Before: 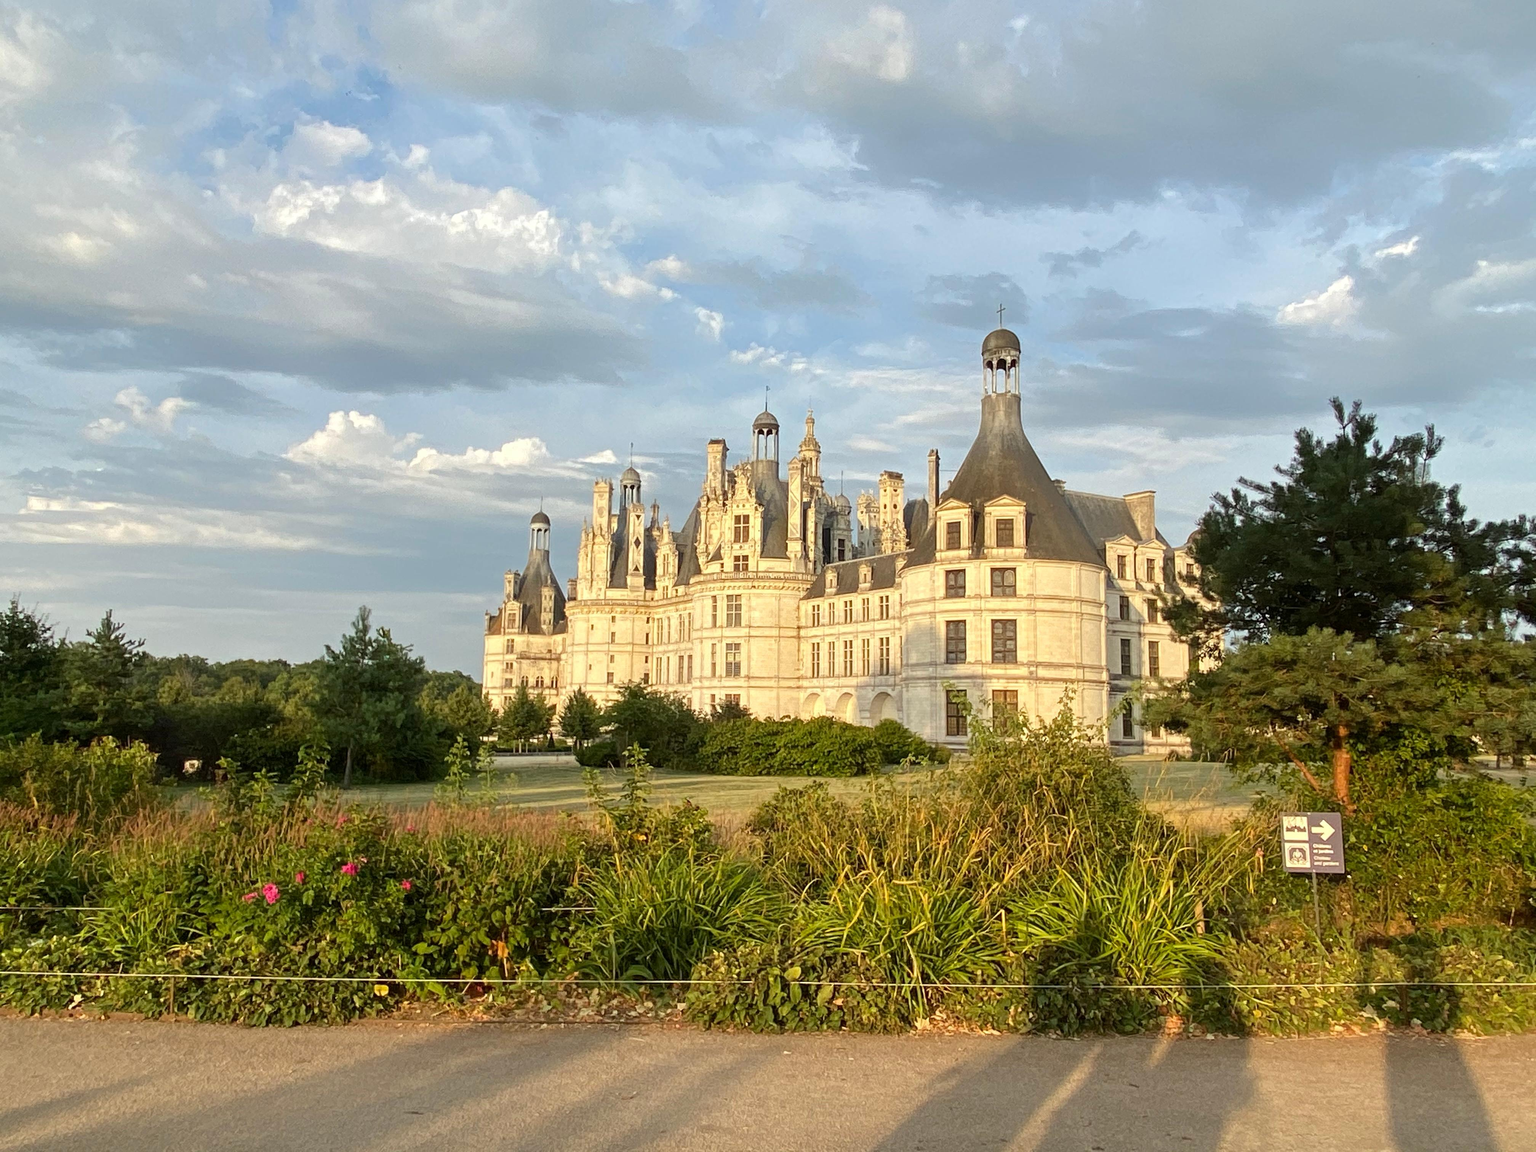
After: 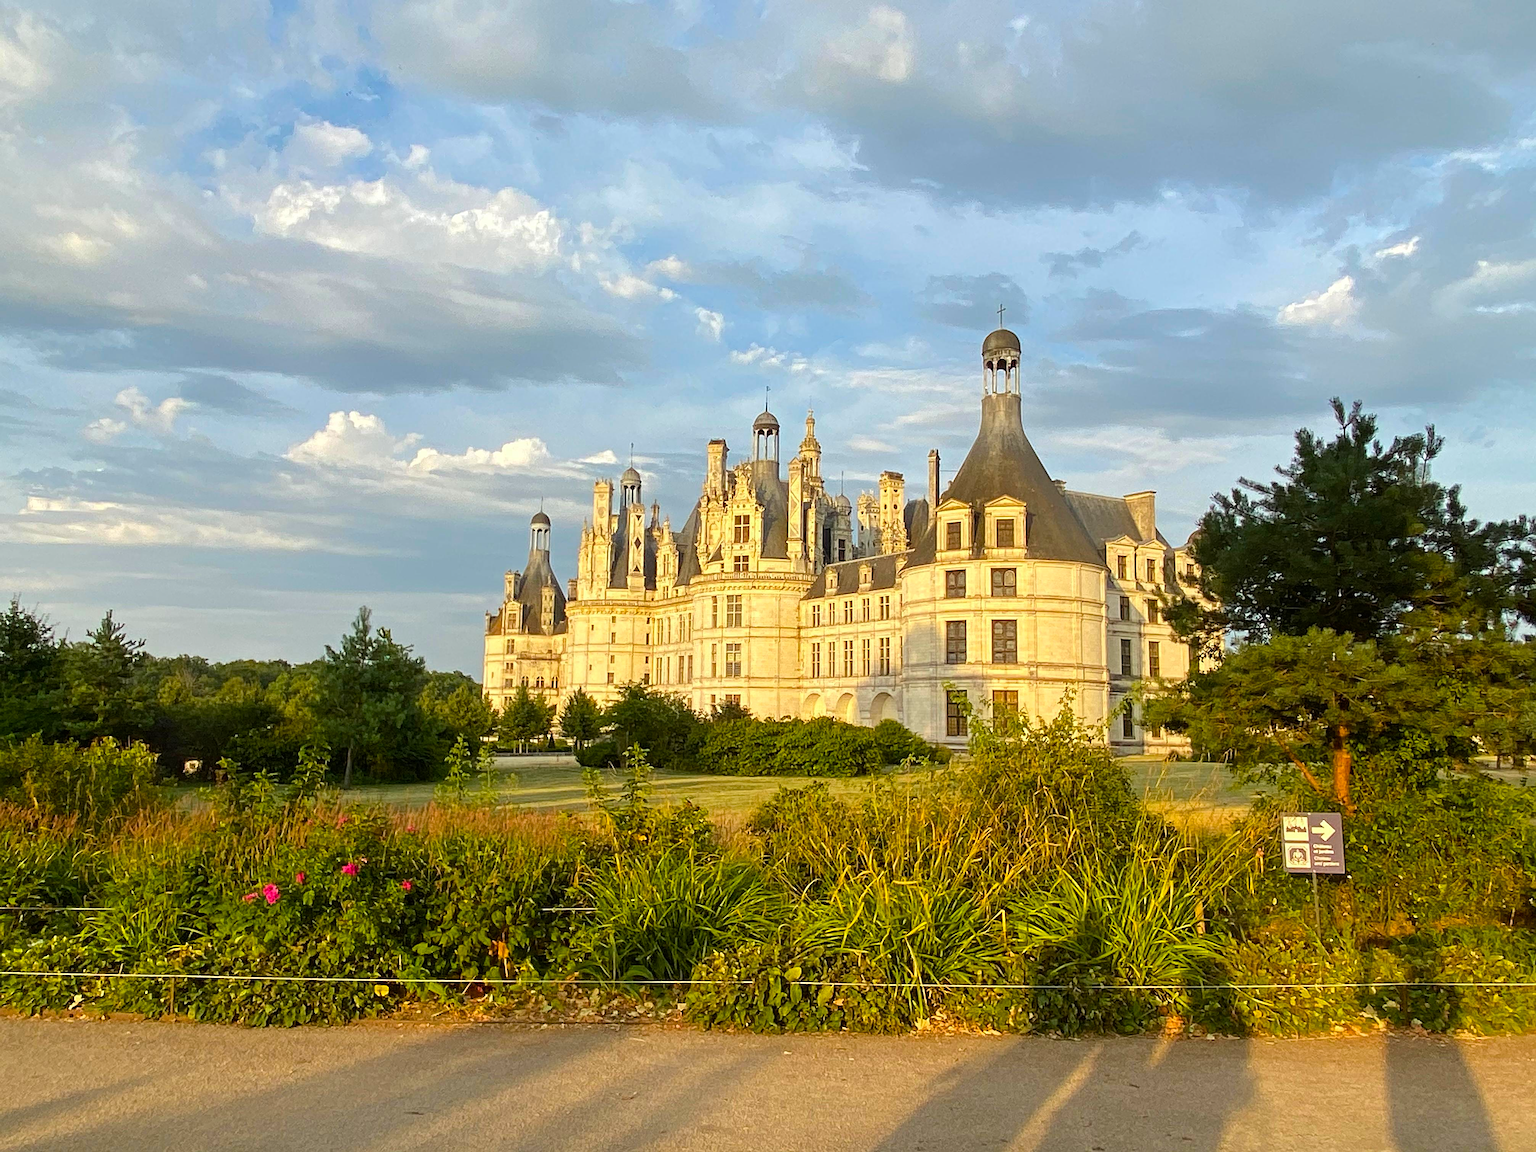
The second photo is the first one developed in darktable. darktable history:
sharpen: on, module defaults
color balance rgb: perceptual saturation grading › global saturation 25.377%, global vibrance 20%
